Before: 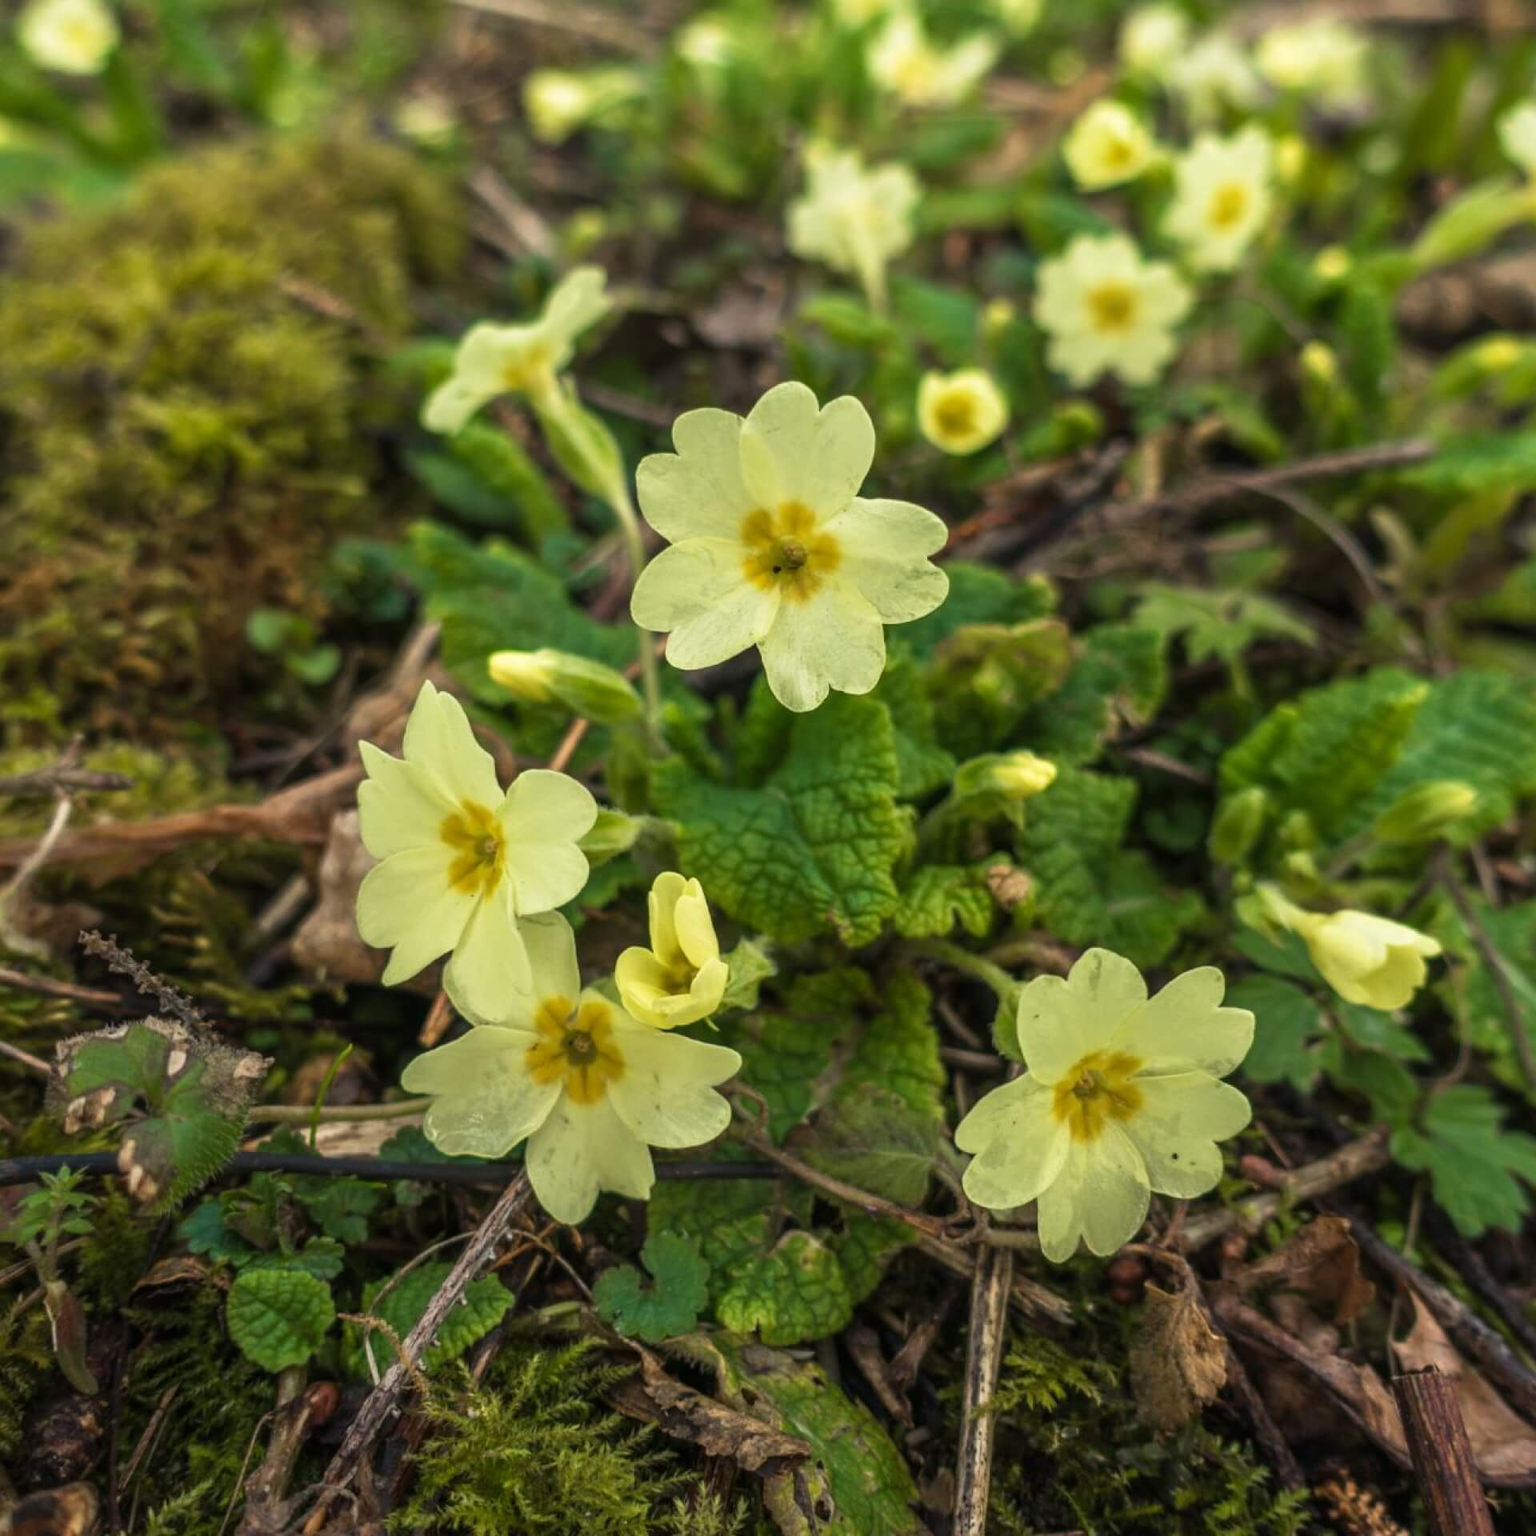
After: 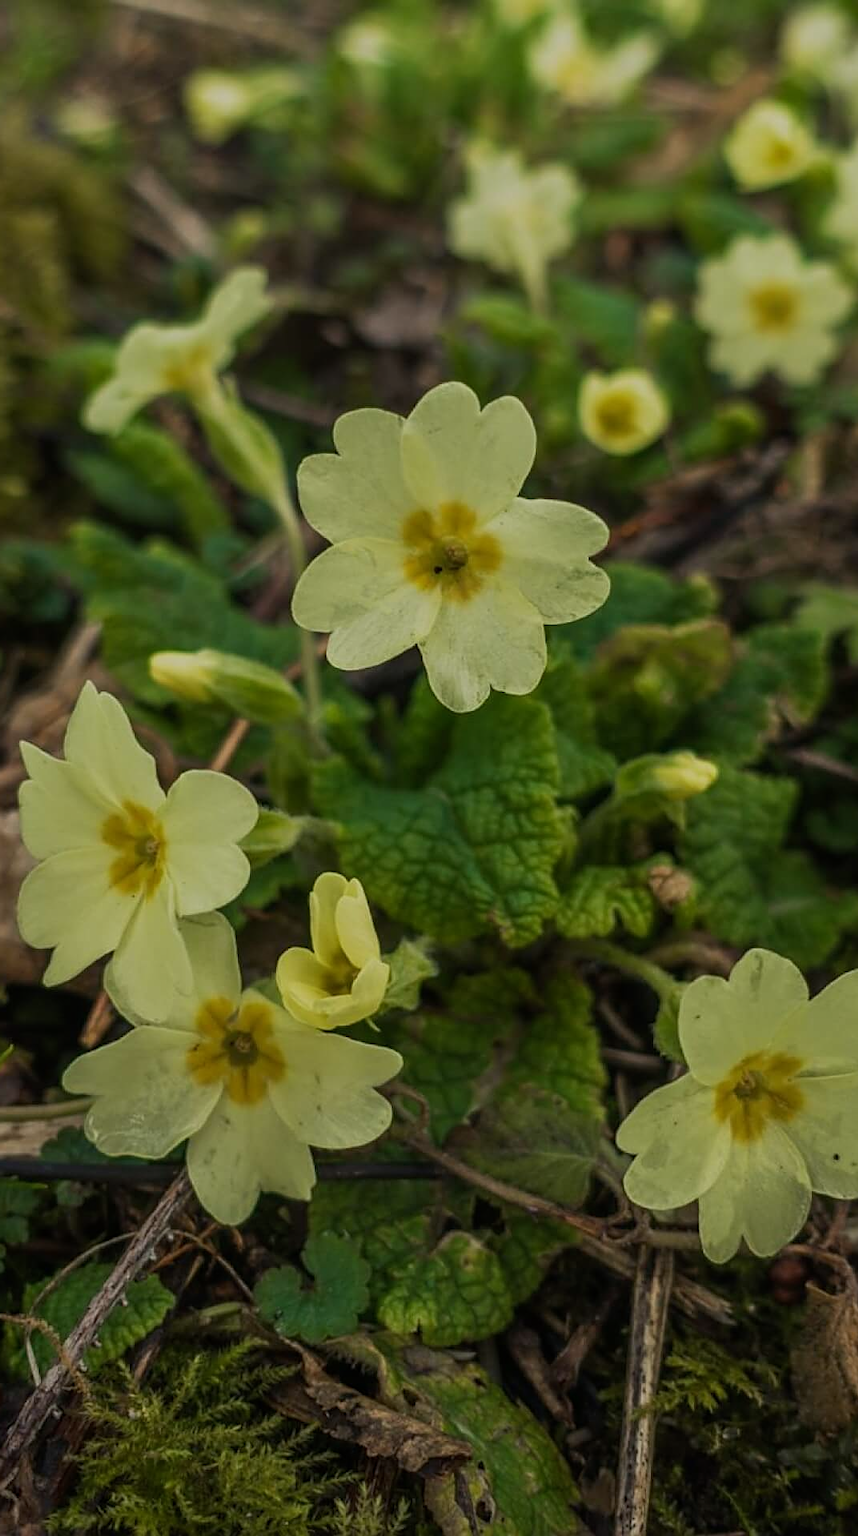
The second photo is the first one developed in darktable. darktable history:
crop: left 22.12%, right 21.974%, bottom 0.011%
sharpen: amount 0.498
exposure: exposure -0.898 EV, compensate highlight preservation false
